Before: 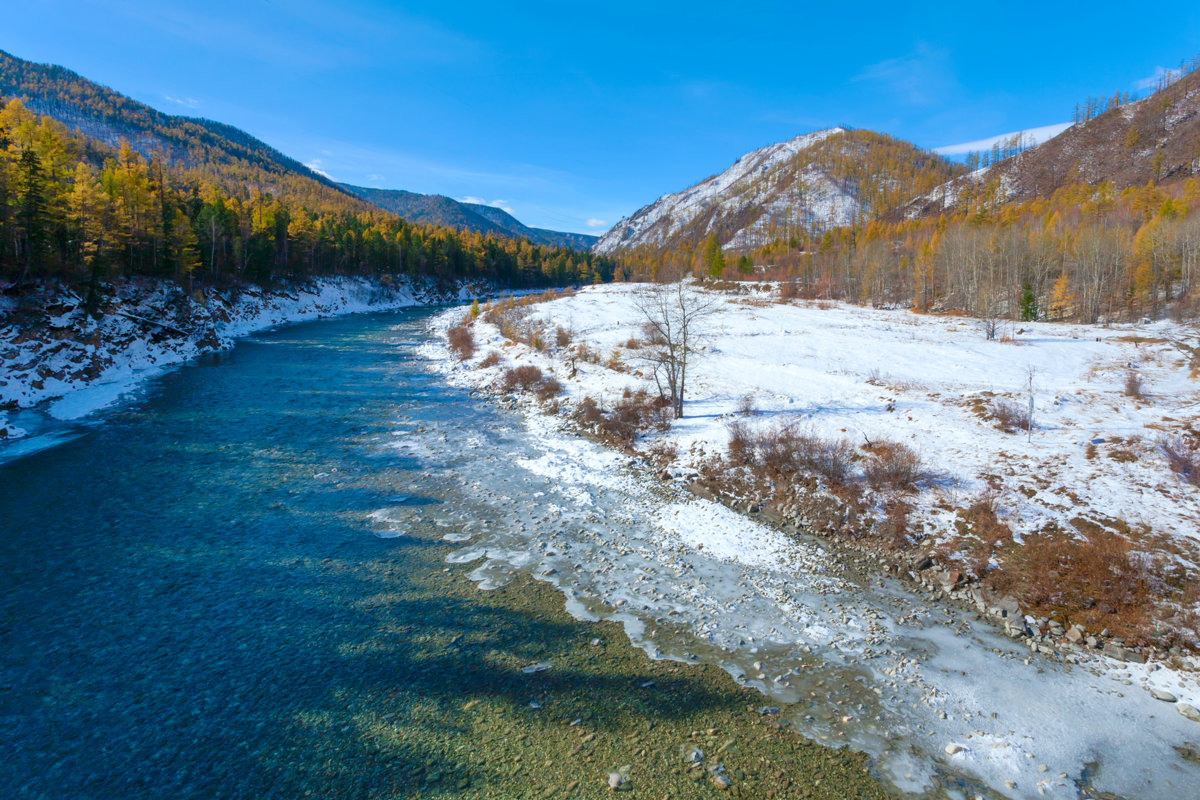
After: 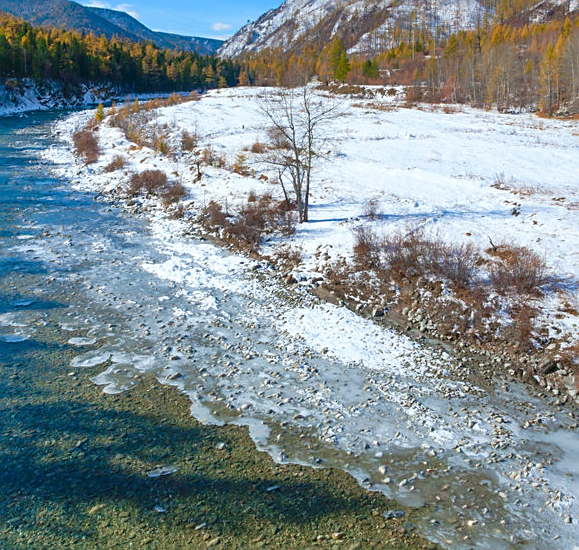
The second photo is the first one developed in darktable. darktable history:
crop: left 31.331%, top 24.543%, right 20.408%, bottom 6.63%
sharpen: on, module defaults
